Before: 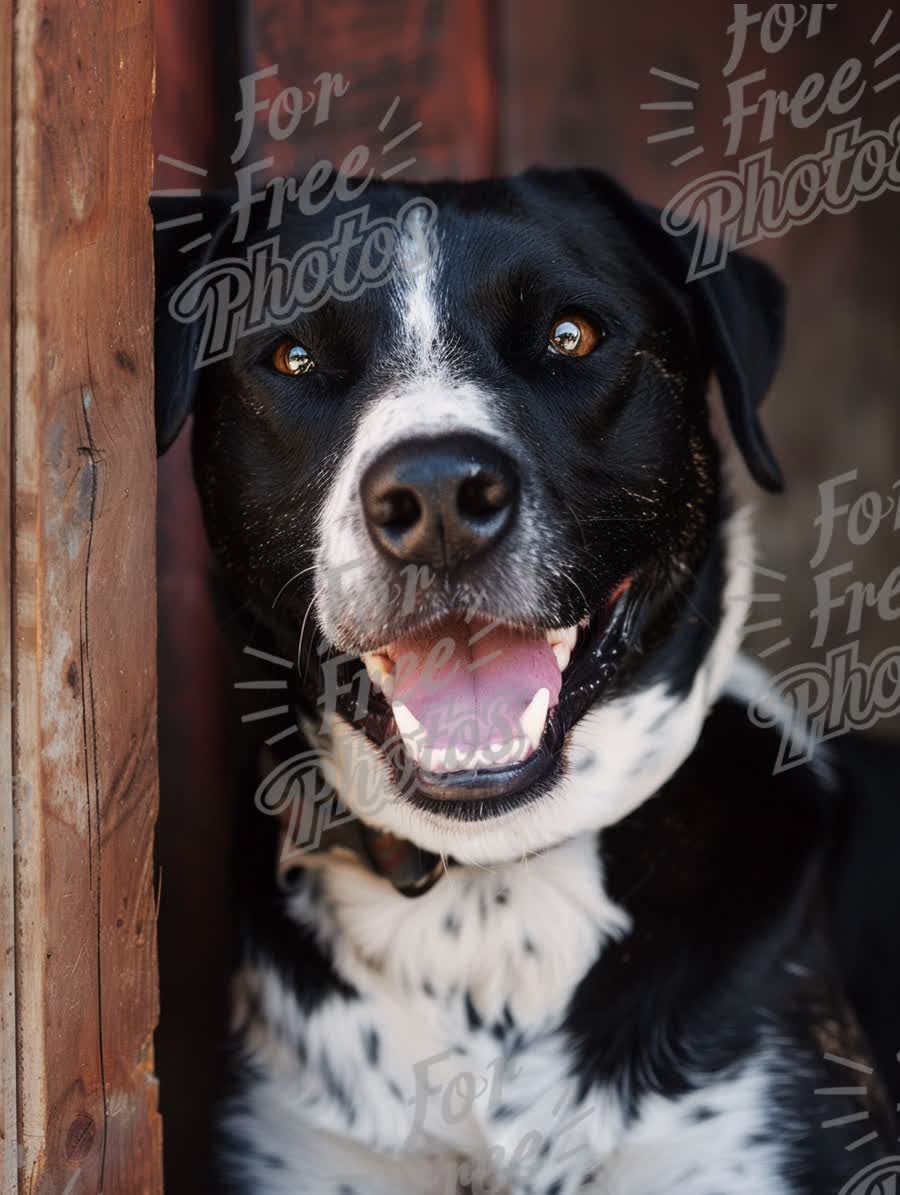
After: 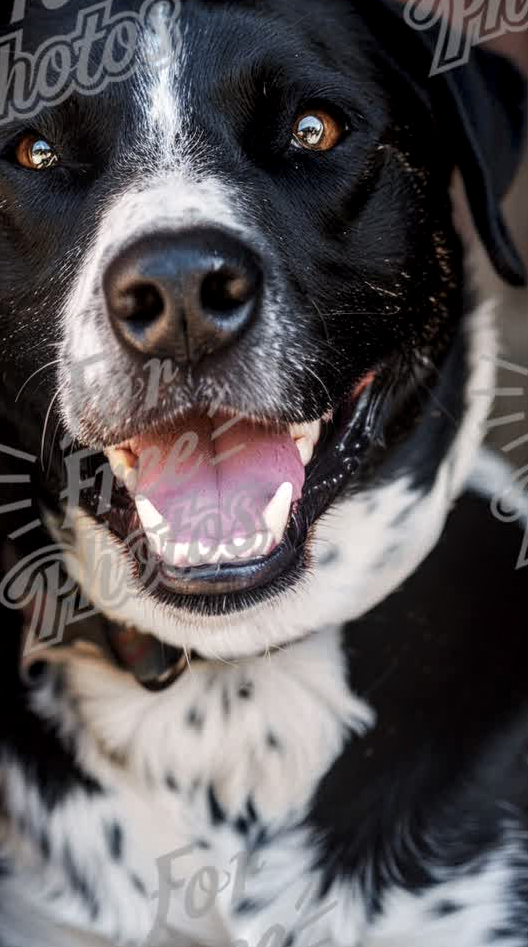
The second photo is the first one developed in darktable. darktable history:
crop and rotate: left 28.592%, top 17.297%, right 12.696%, bottom 3.436%
local contrast: highlights 61%, detail 143%, midtone range 0.433
